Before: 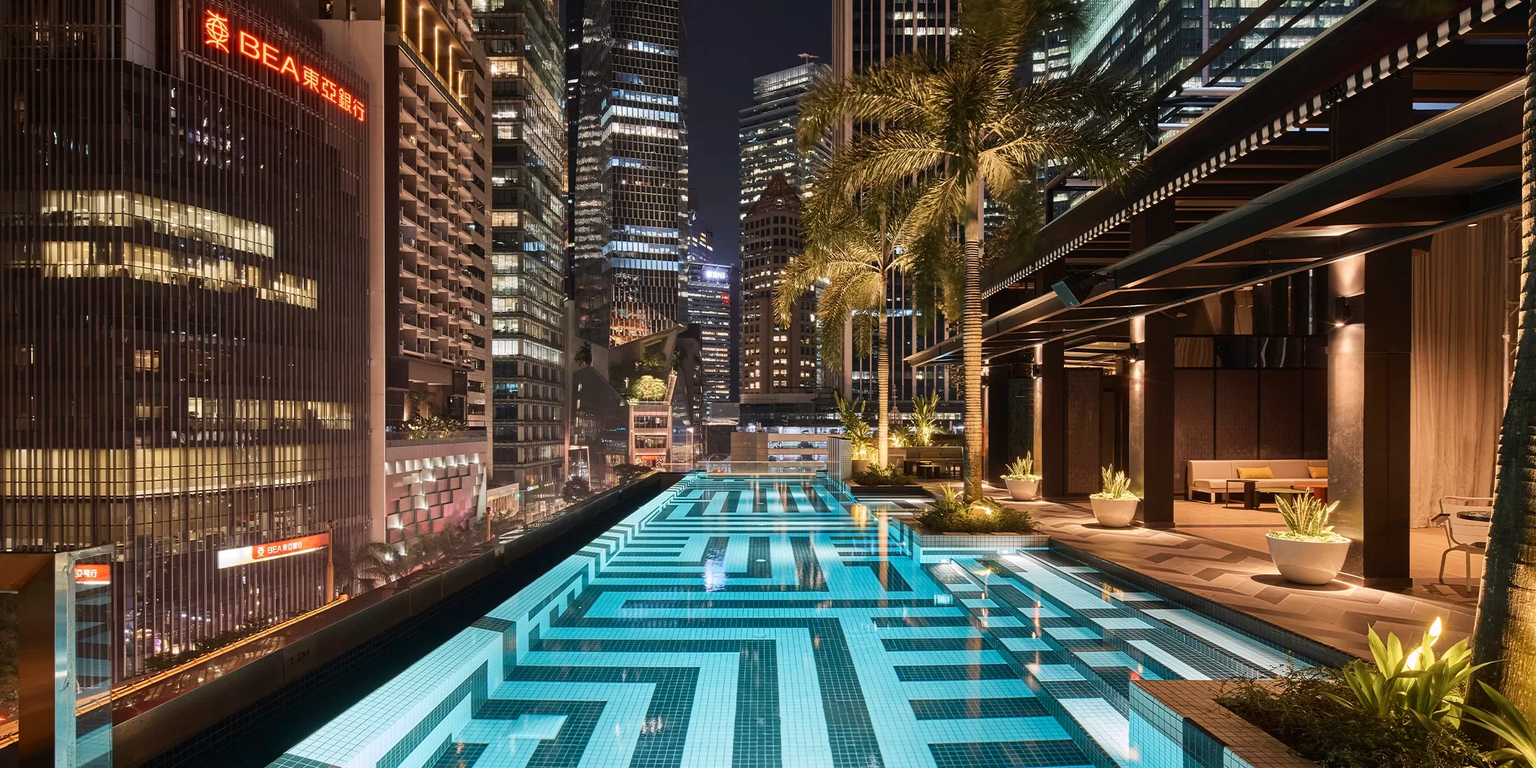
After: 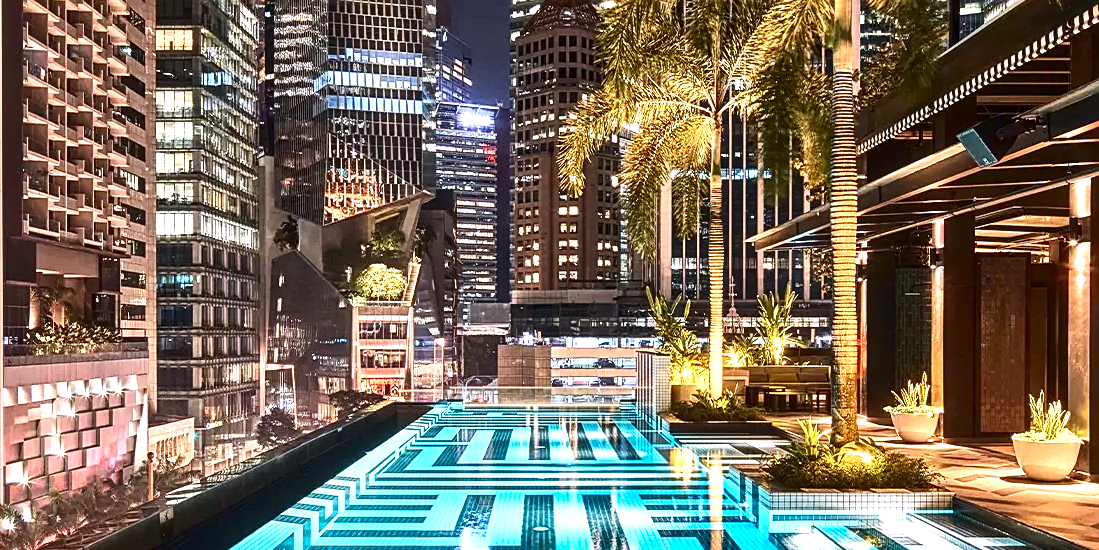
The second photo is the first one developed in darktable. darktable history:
white balance: red 0.984, blue 1.059
crop: left 25%, top 25%, right 25%, bottom 25%
exposure: exposure 1.223 EV, compensate highlight preservation false
local contrast: detail 130%
shadows and highlights: soften with gaussian
contrast brightness saturation: contrast 0.2, brightness -0.11, saturation 0.1
sharpen: on, module defaults
